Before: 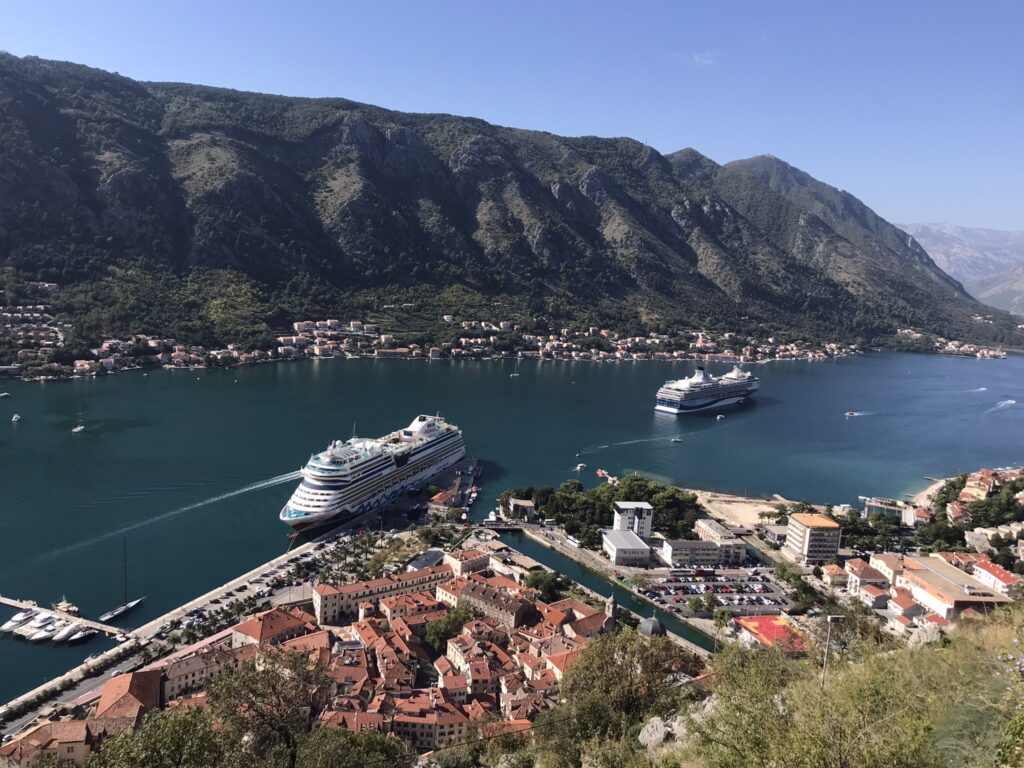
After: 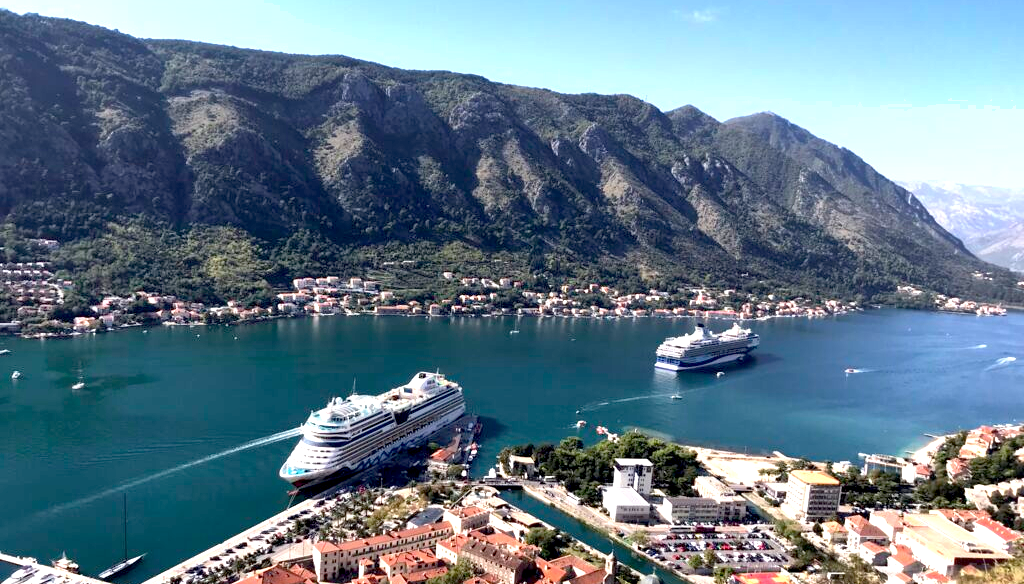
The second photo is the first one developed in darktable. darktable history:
shadows and highlights: soften with gaussian
exposure: black level correction 0.011, exposure 1.078 EV, compensate exposure bias true, compensate highlight preservation false
crop: top 5.617%, bottom 18.217%
